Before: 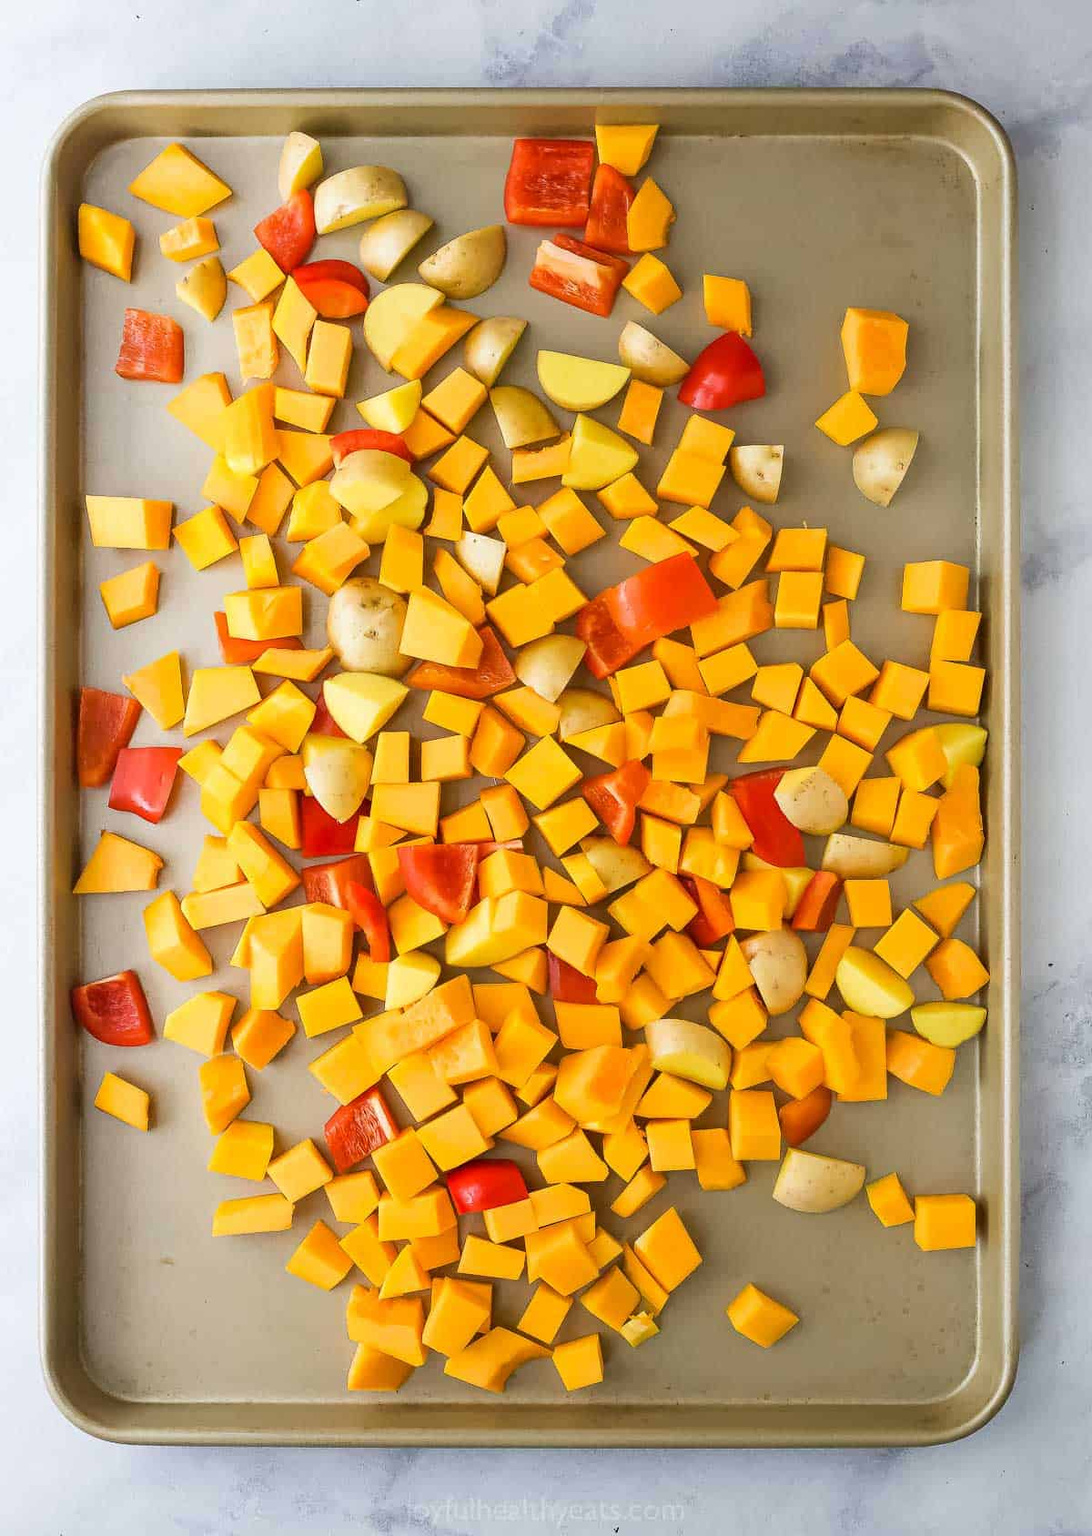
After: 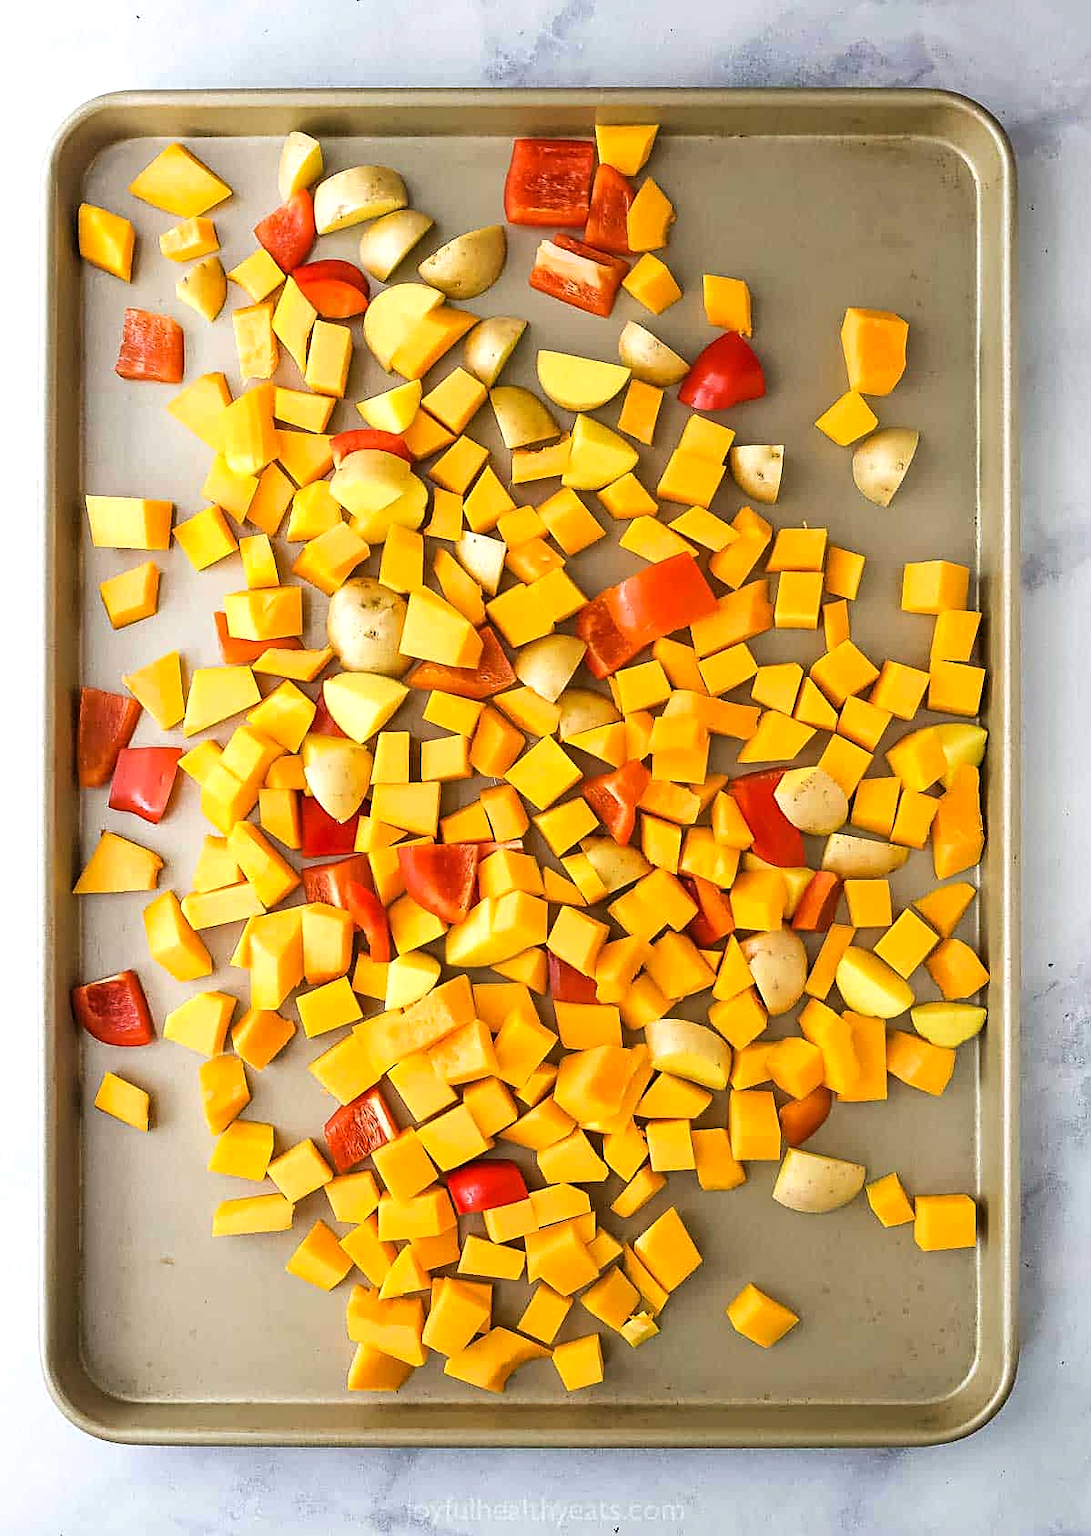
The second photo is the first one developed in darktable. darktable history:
sharpen: on, module defaults
levels: levels [0.062, 0.494, 0.925]
